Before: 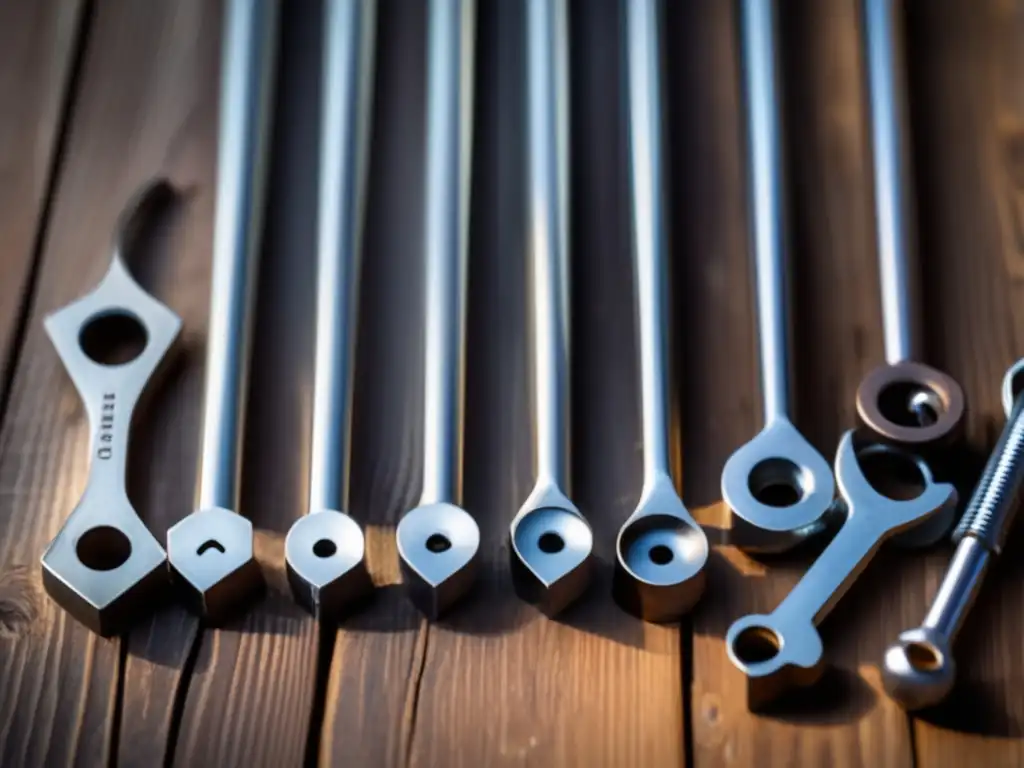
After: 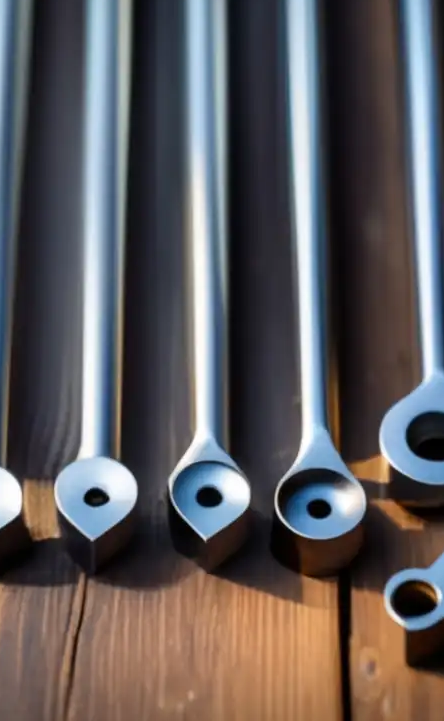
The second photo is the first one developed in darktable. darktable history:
tone equalizer: on, module defaults
crop: left 33.452%, top 6.025%, right 23.155%
